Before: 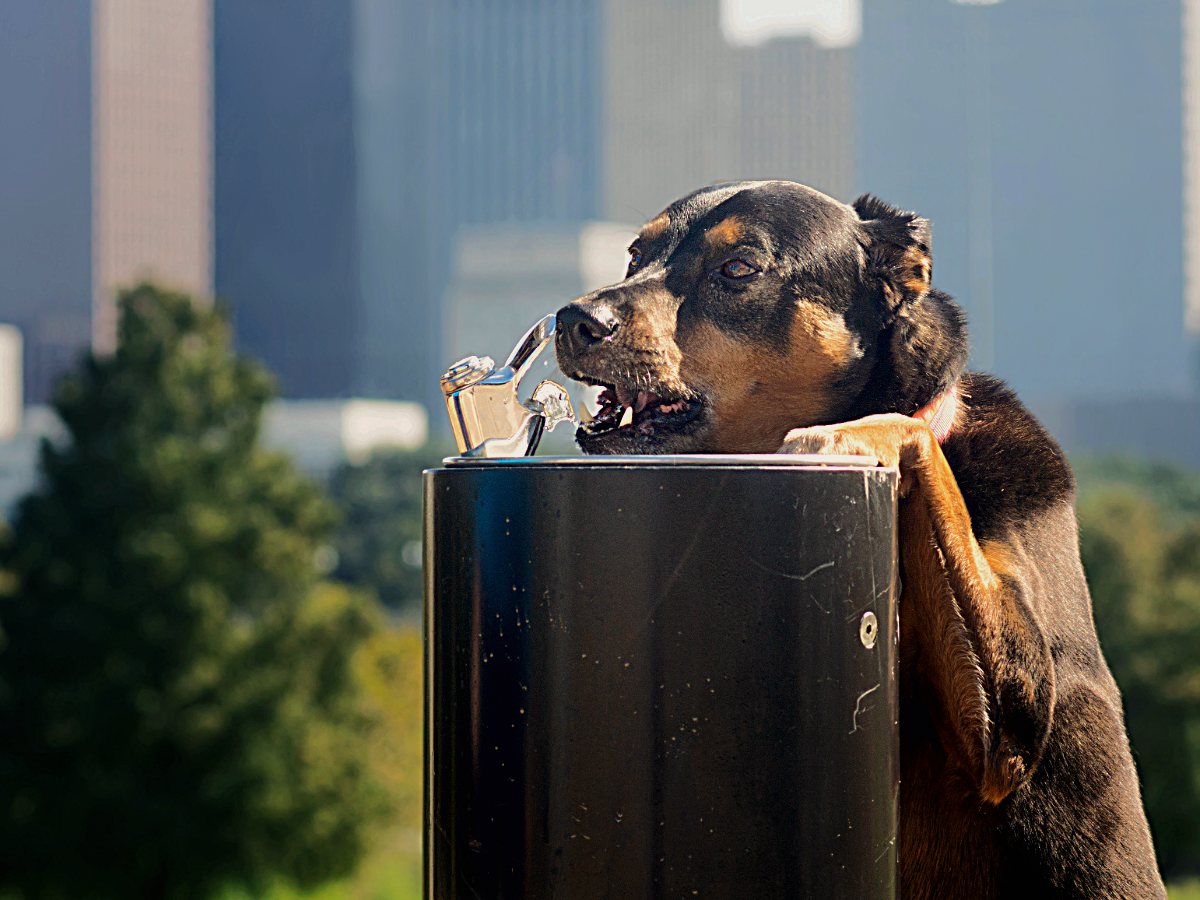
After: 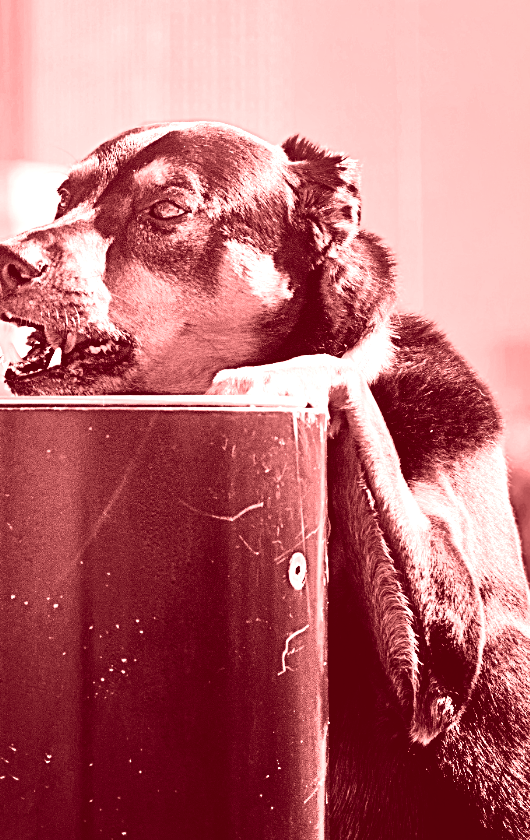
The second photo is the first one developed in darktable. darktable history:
white balance: red 1.042, blue 1.17
color contrast: green-magenta contrast 0.8, blue-yellow contrast 1.1, unbound 0
exposure: exposure 0.6 EV, compensate highlight preservation false
crop: left 47.628%, top 6.643%, right 7.874%
contrast brightness saturation: contrast 0.32, brightness -0.08, saturation 0.17
tone equalizer: -7 EV 0.15 EV, -6 EV 0.6 EV, -5 EV 1.15 EV, -4 EV 1.33 EV, -3 EV 1.15 EV, -2 EV 0.6 EV, -1 EV 0.15 EV, mask exposure compensation -0.5 EV
colorize: saturation 60%, source mix 100%
shadows and highlights: soften with gaussian
